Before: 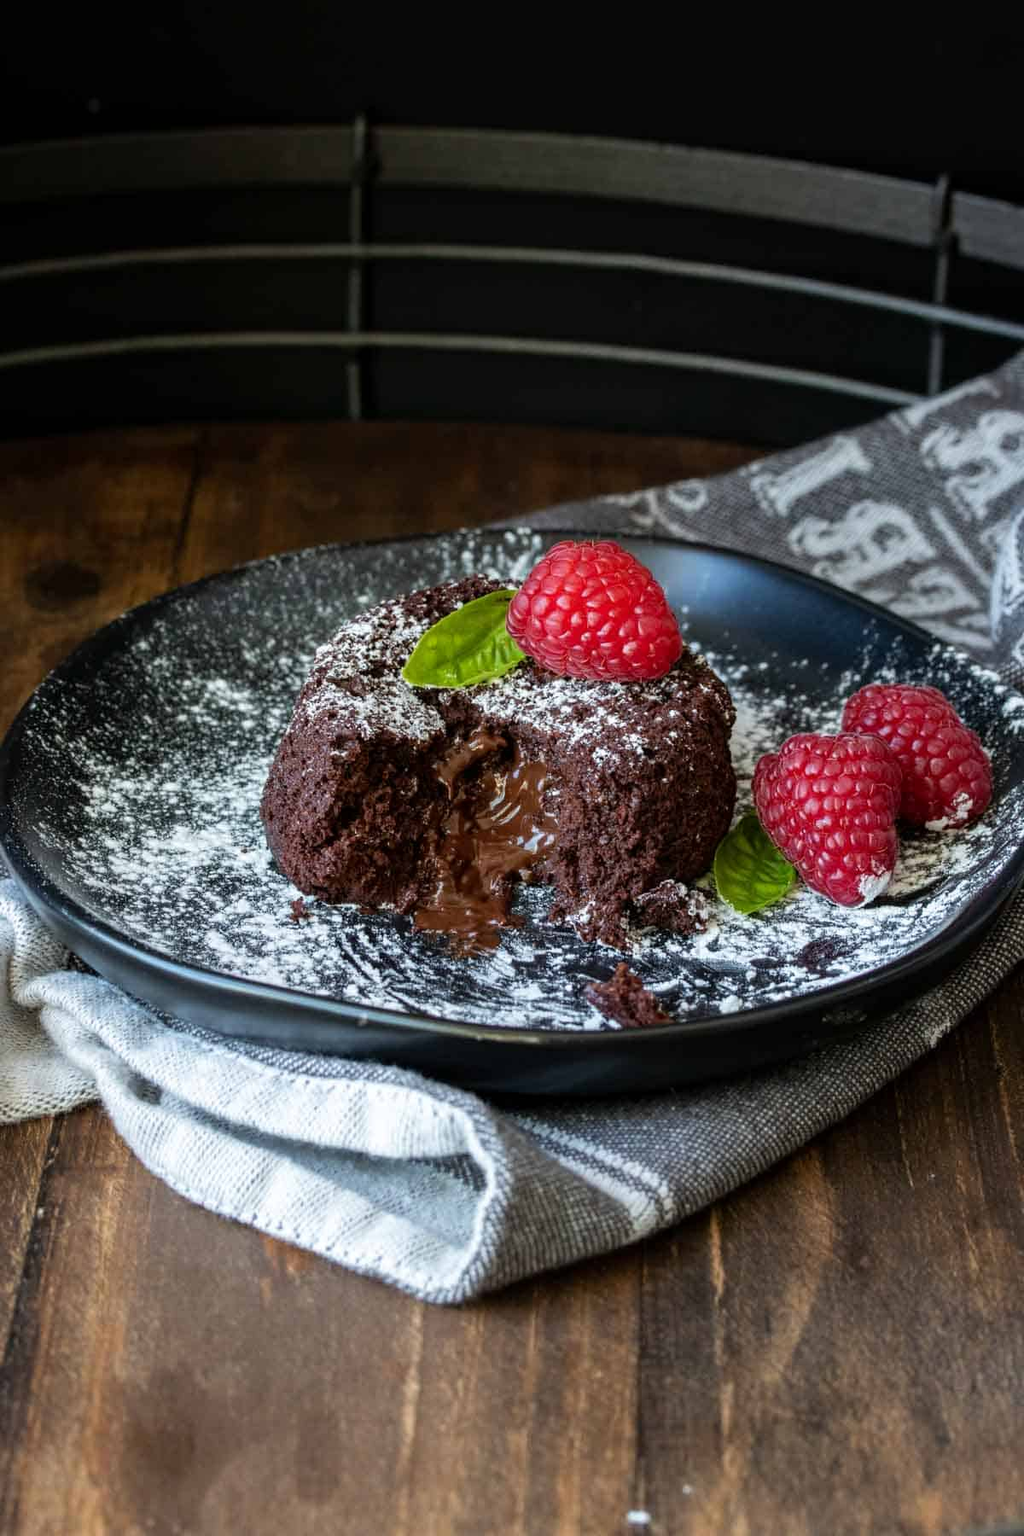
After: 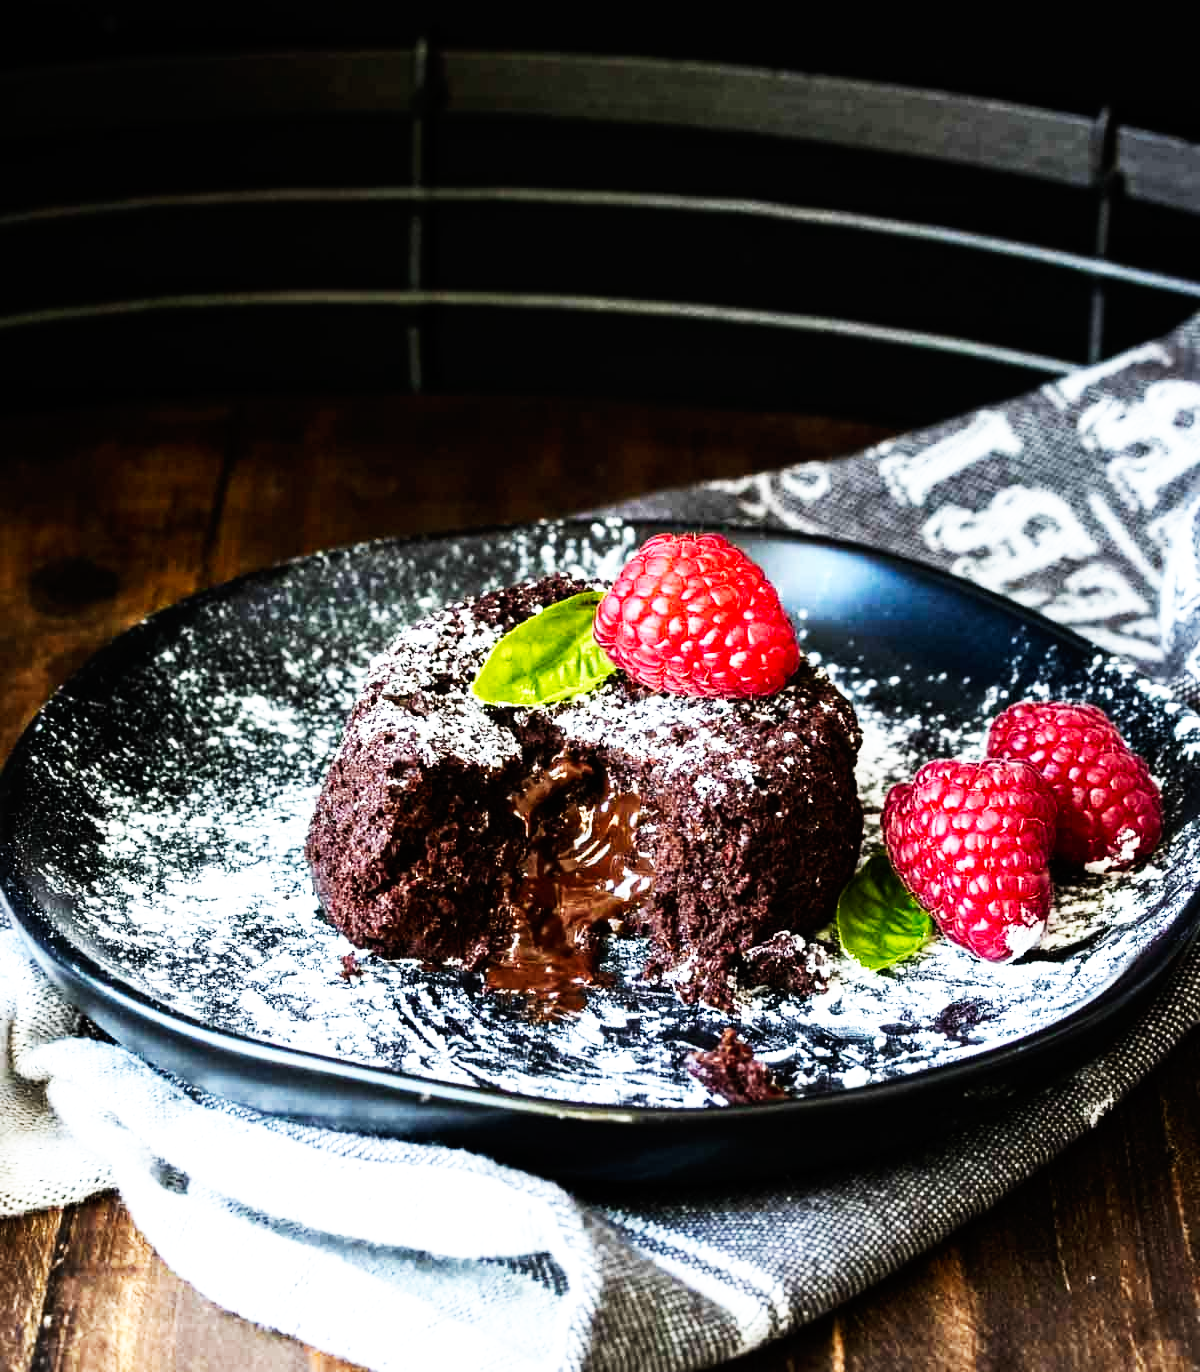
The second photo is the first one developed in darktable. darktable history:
tone equalizer: -8 EV -0.784 EV, -7 EV -0.678 EV, -6 EV -0.565 EV, -5 EV -0.422 EV, -3 EV 0.38 EV, -2 EV 0.6 EV, -1 EV 0.685 EV, +0 EV 0.74 EV, edges refinement/feathering 500, mask exposure compensation -1.57 EV, preserve details no
crop: top 5.572%, bottom 18.153%
base curve: curves: ch0 [(0, 0) (0.007, 0.004) (0.027, 0.03) (0.046, 0.07) (0.207, 0.54) (0.442, 0.872) (0.673, 0.972) (1, 1)], preserve colors none
